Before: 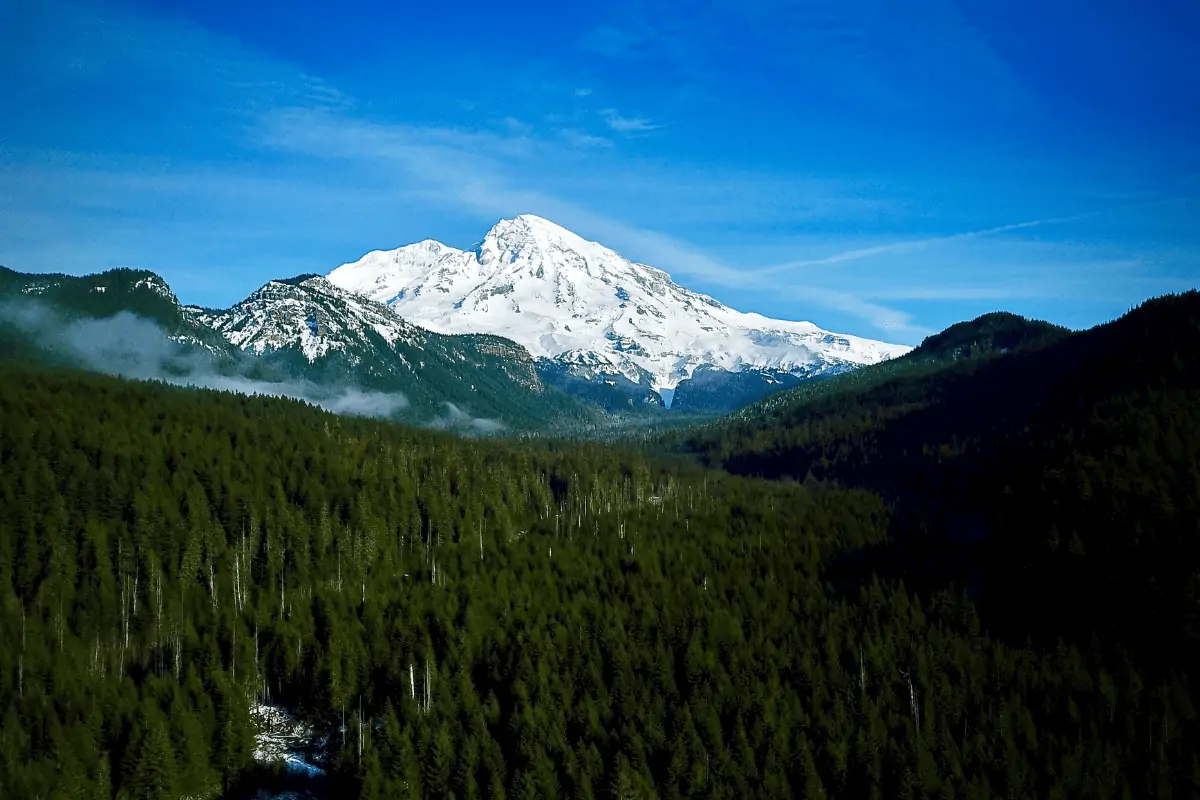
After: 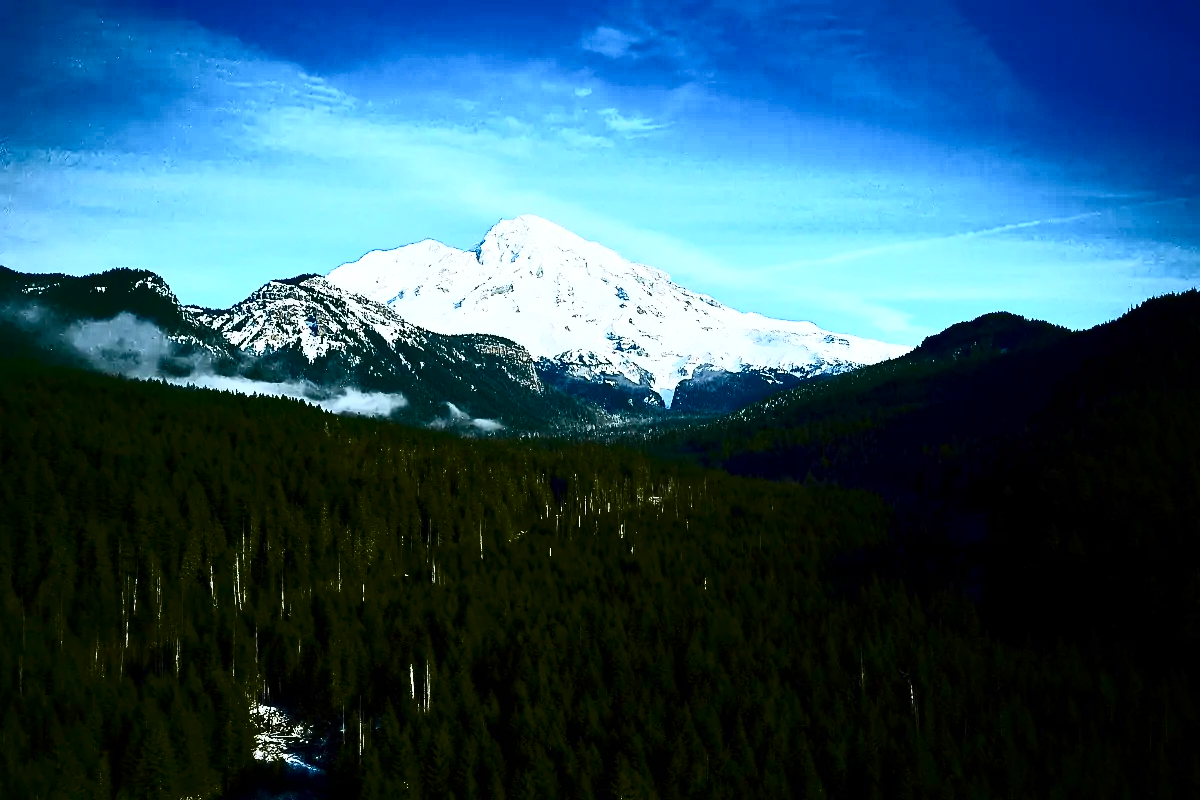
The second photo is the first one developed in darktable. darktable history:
color balance: output saturation 110%
contrast brightness saturation: contrast 0.93, brightness 0.2
